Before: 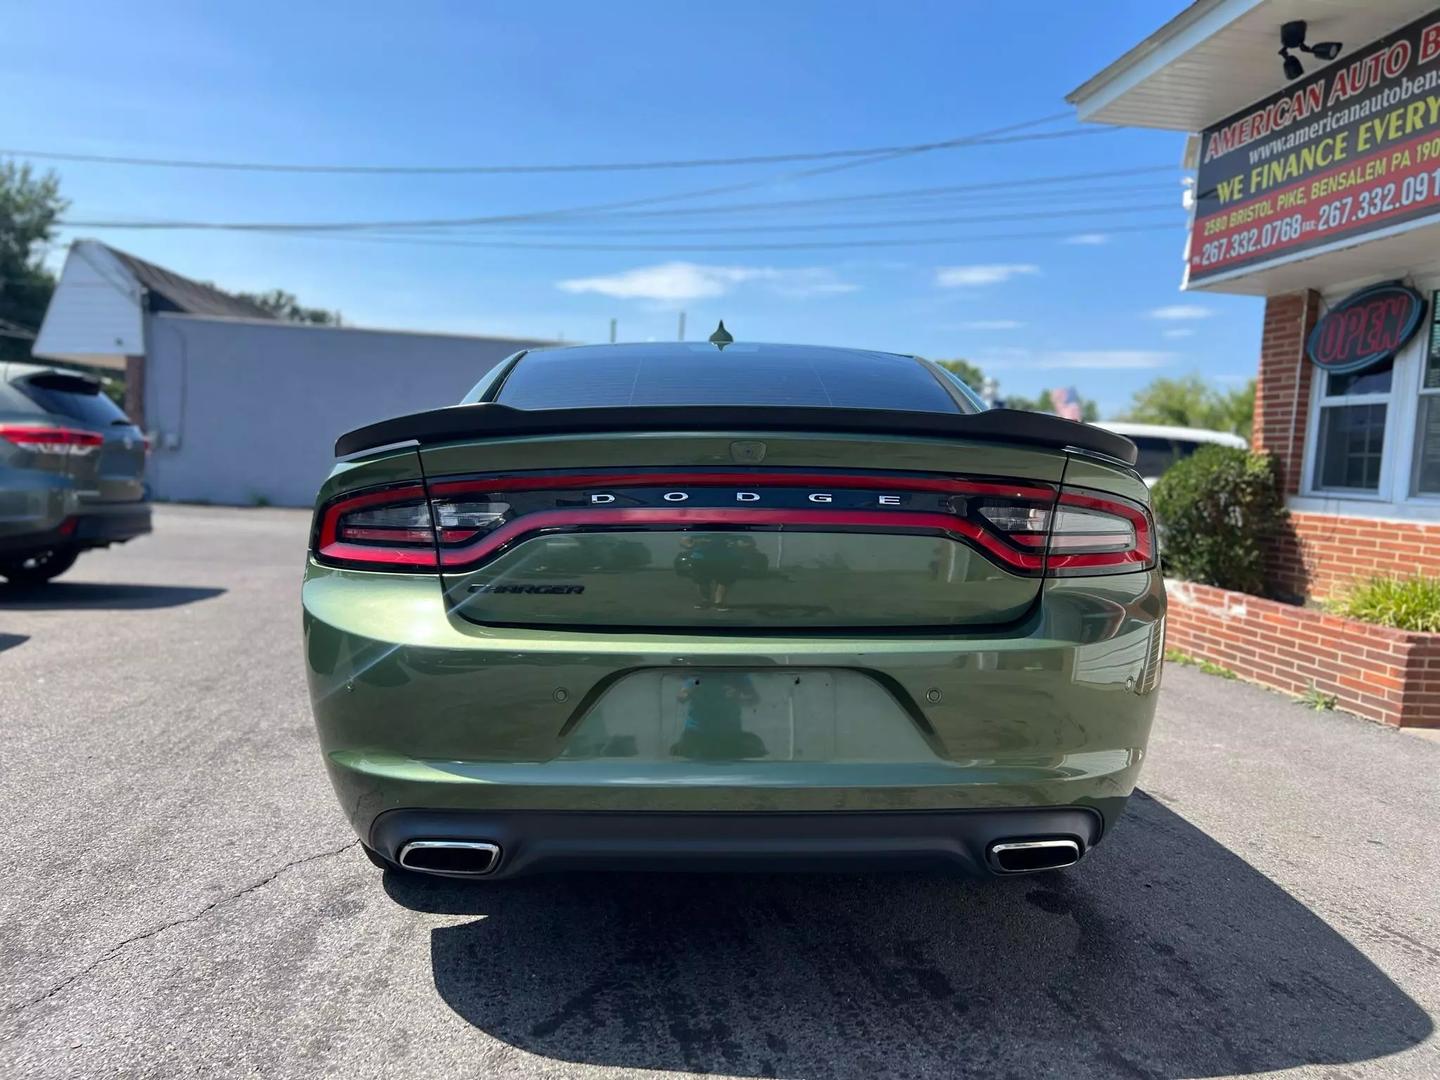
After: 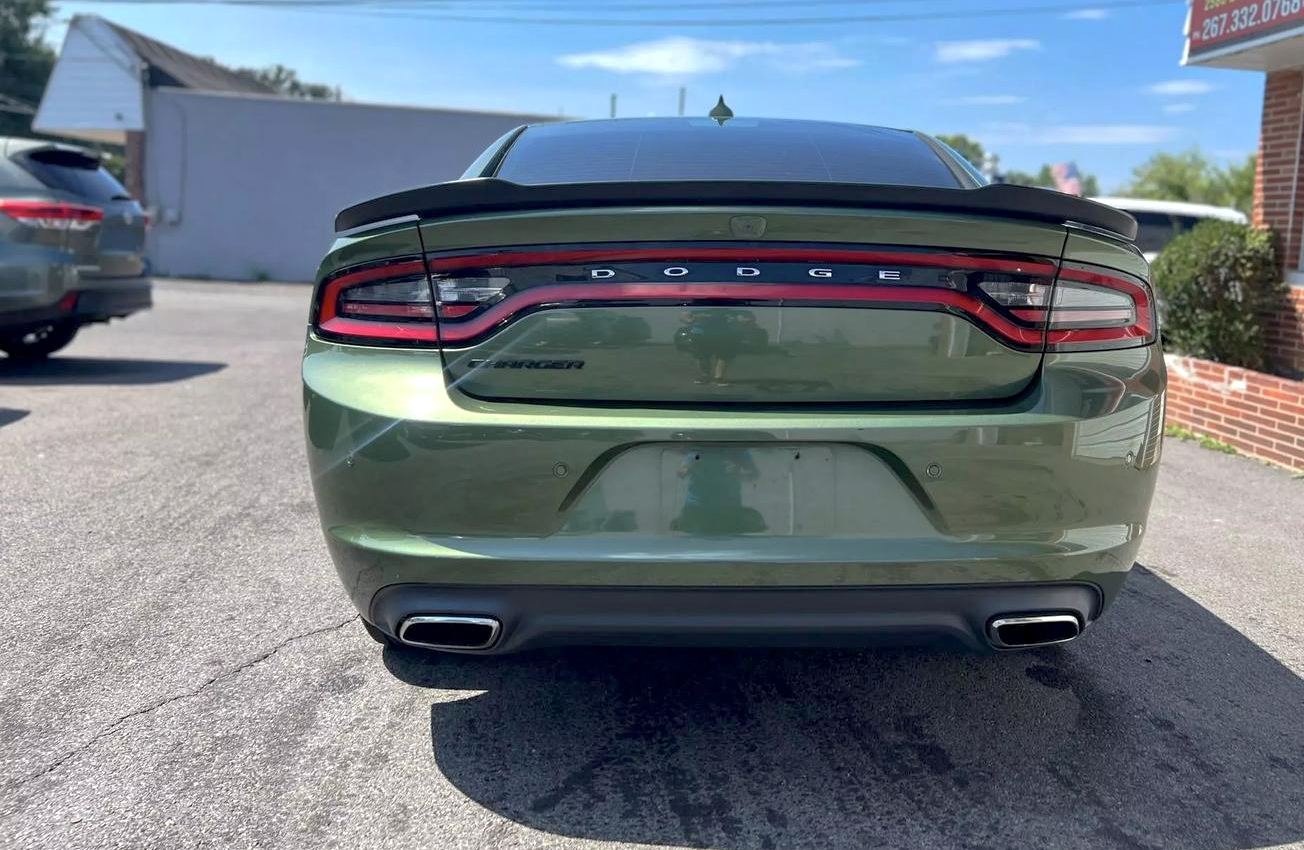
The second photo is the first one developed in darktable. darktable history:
exposure: exposure 0.131 EV, compensate highlight preservation false
crop: top 20.916%, right 9.437%, bottom 0.316%
tone curve: curves: ch0 [(0, 0) (0.003, 0.005) (0.011, 0.016) (0.025, 0.036) (0.044, 0.071) (0.069, 0.112) (0.1, 0.149) (0.136, 0.187) (0.177, 0.228) (0.224, 0.272) (0.277, 0.32) (0.335, 0.374) (0.399, 0.429) (0.468, 0.479) (0.543, 0.538) (0.623, 0.609) (0.709, 0.697) (0.801, 0.789) (0.898, 0.876) (1, 1)], preserve colors none
local contrast: highlights 100%, shadows 100%, detail 120%, midtone range 0.2
